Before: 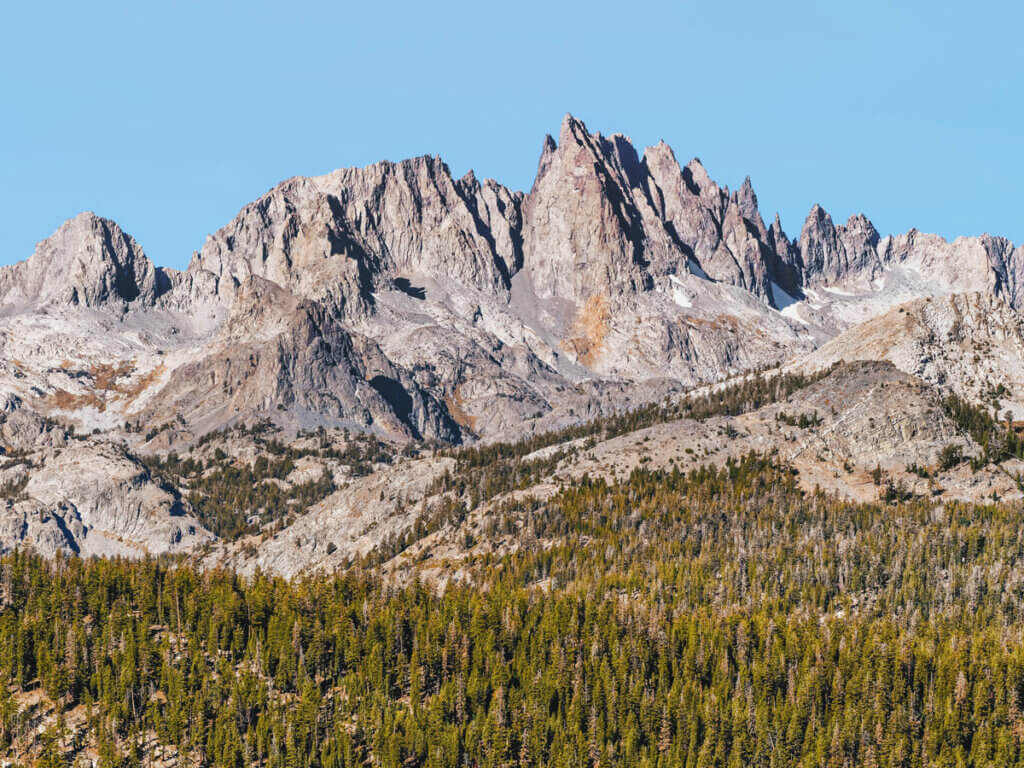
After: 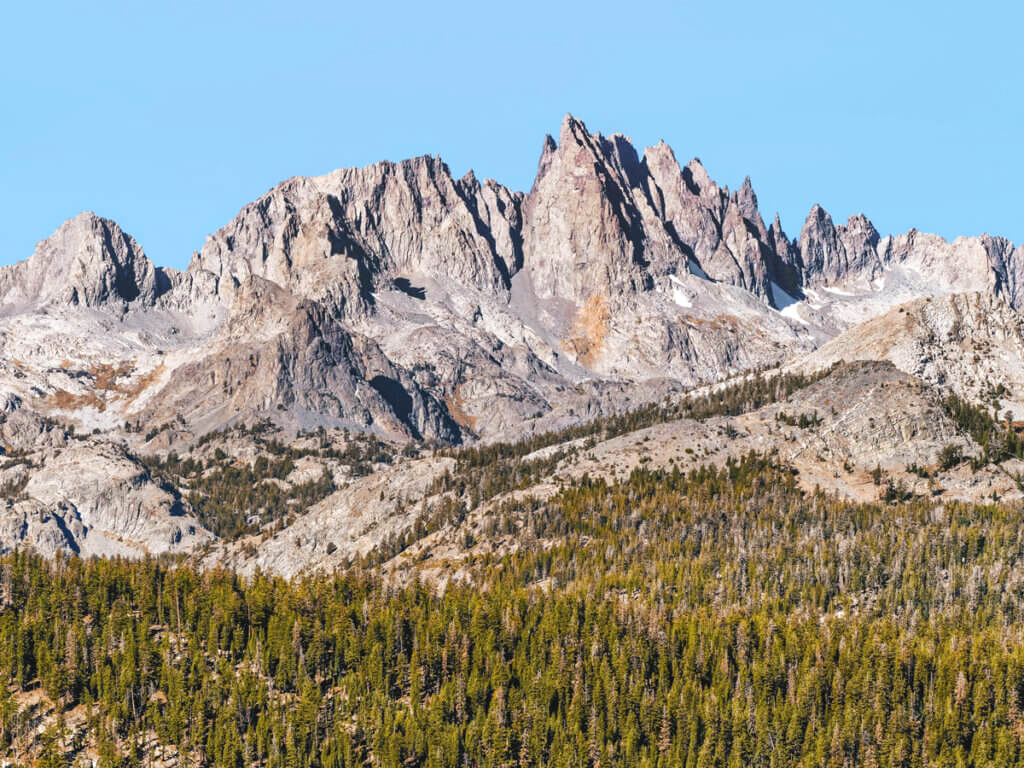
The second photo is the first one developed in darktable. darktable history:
levels: white 99.9%
exposure: exposure 0.189 EV, compensate exposure bias true, compensate highlight preservation false
